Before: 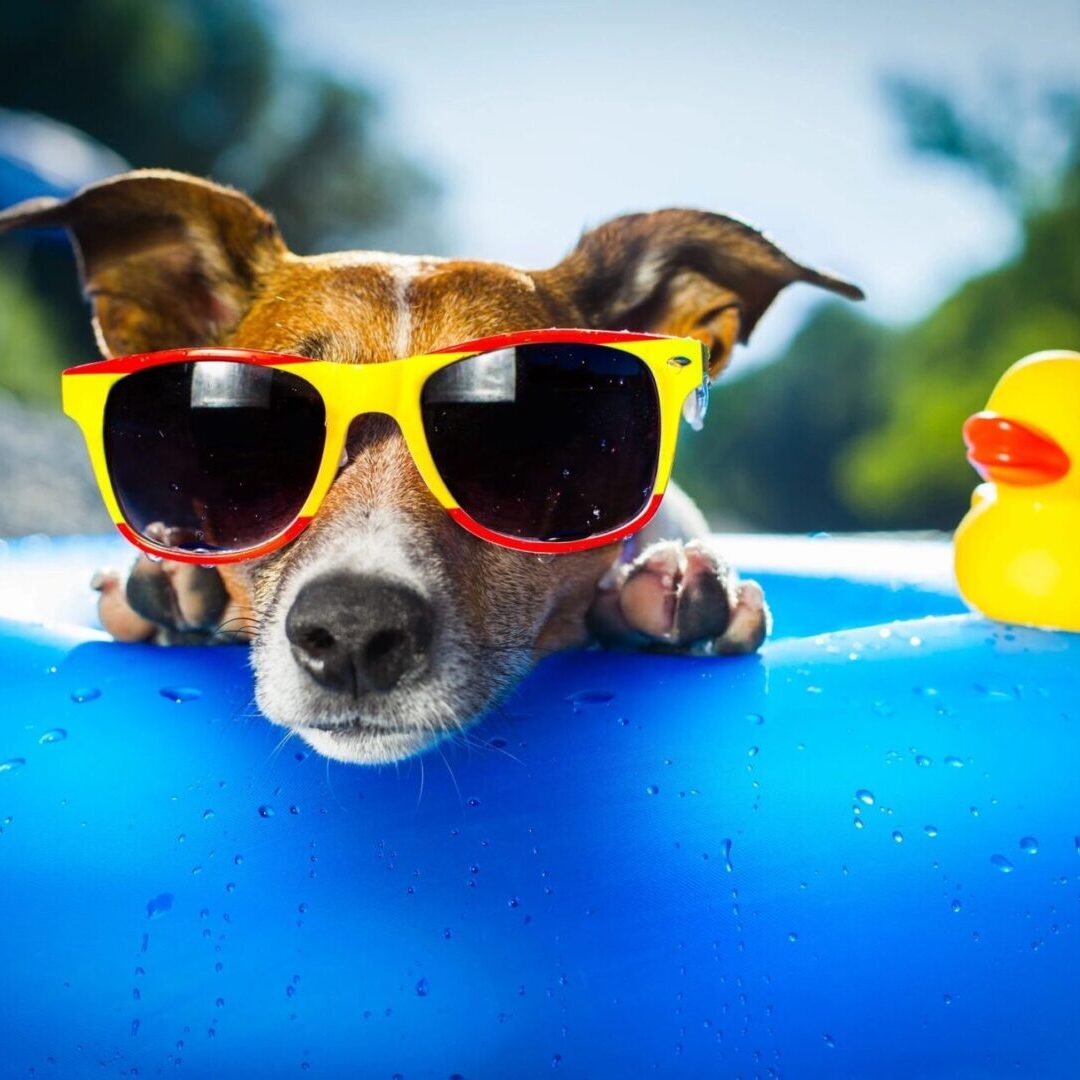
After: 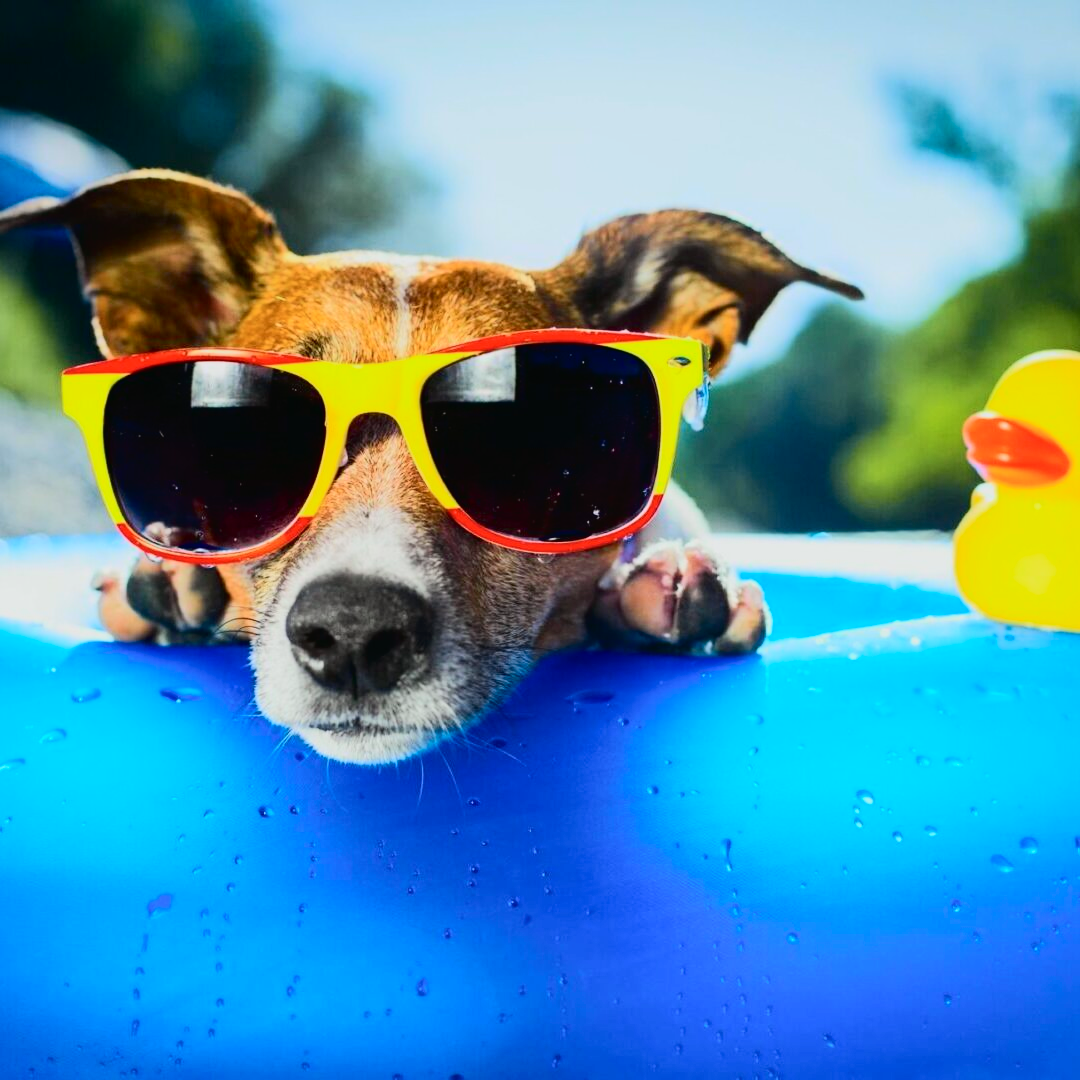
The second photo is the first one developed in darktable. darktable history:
tone curve: curves: ch0 [(0, 0.017) (0.091, 0.046) (0.298, 0.287) (0.439, 0.482) (0.64, 0.729) (0.785, 0.817) (0.995, 0.917)]; ch1 [(0, 0) (0.384, 0.365) (0.463, 0.447) (0.486, 0.474) (0.503, 0.497) (0.526, 0.52) (0.555, 0.564) (0.578, 0.595) (0.638, 0.644) (0.766, 0.773) (1, 1)]; ch2 [(0, 0) (0.374, 0.344) (0.449, 0.434) (0.501, 0.501) (0.528, 0.519) (0.569, 0.589) (0.61, 0.646) (0.666, 0.688) (1, 1)], color space Lab, independent channels, preserve colors none
